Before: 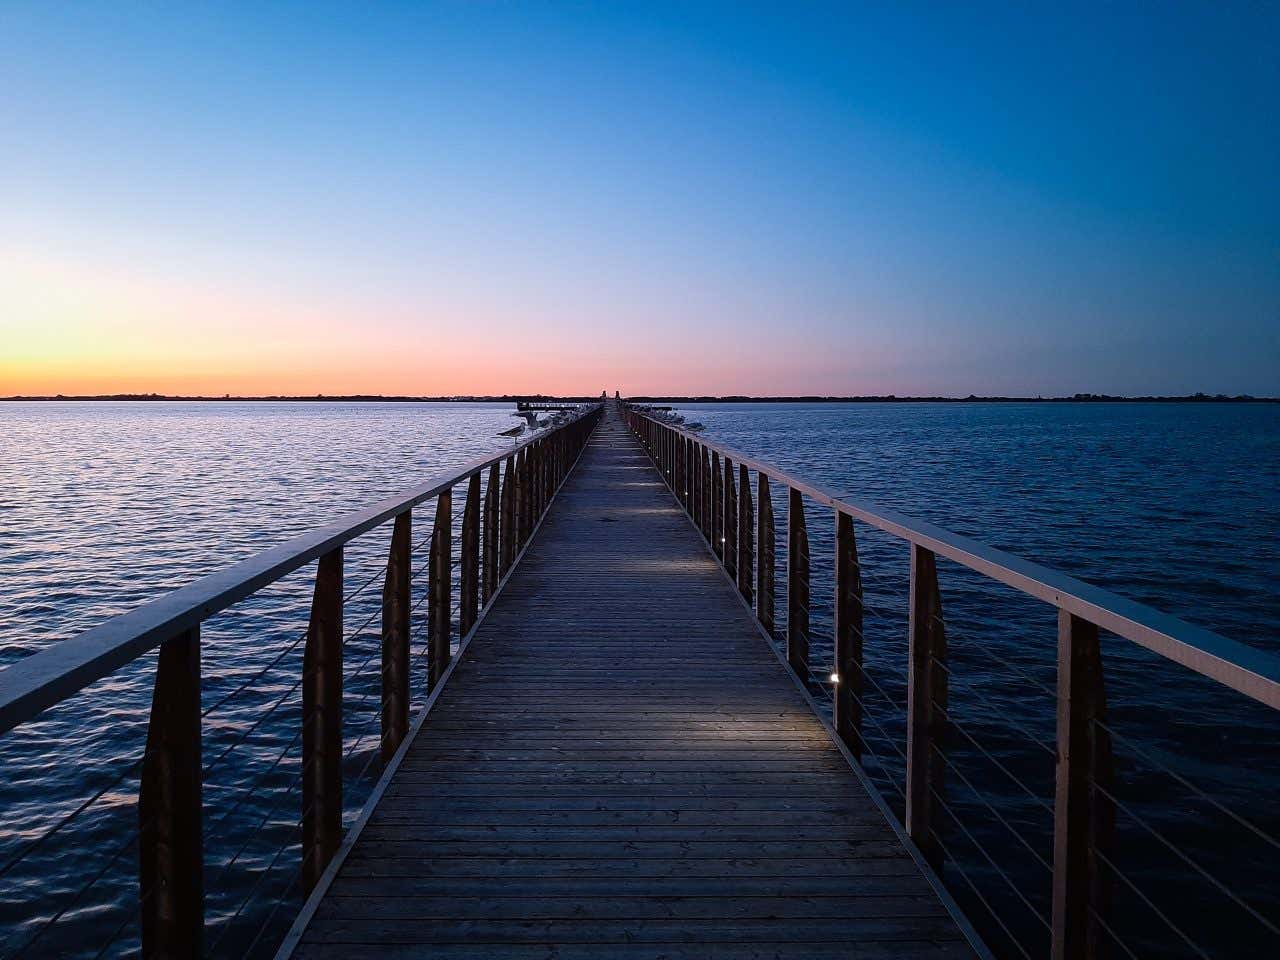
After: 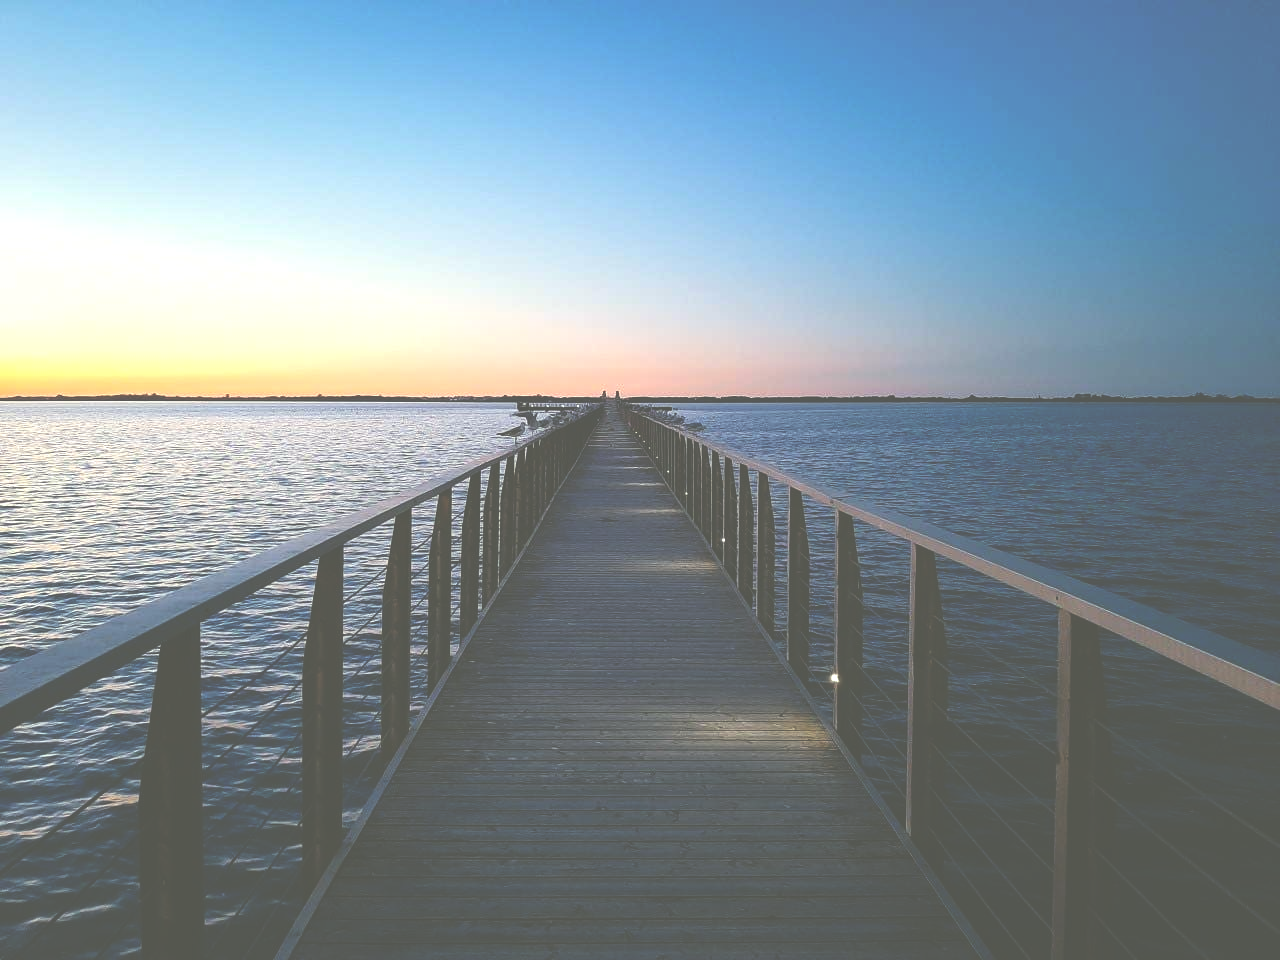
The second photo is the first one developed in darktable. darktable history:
exposure: black level correction -0.071, exposure 0.5 EV, compensate highlight preservation false
color correction: highlights a* -5.94, highlights b* 11.19
